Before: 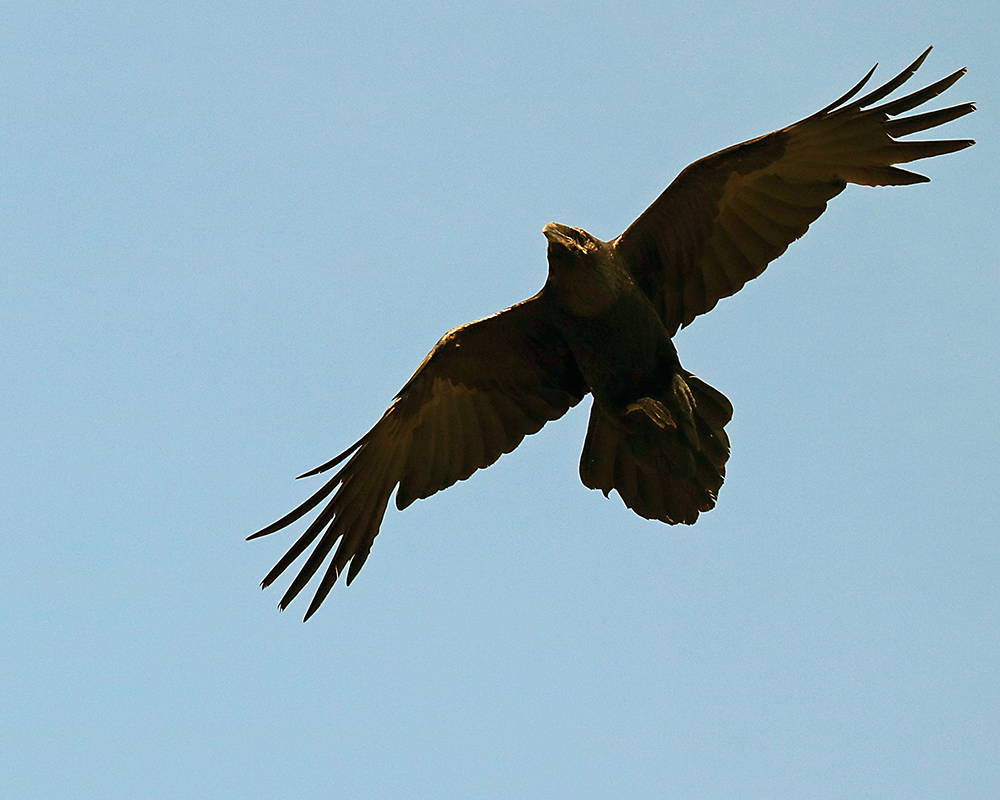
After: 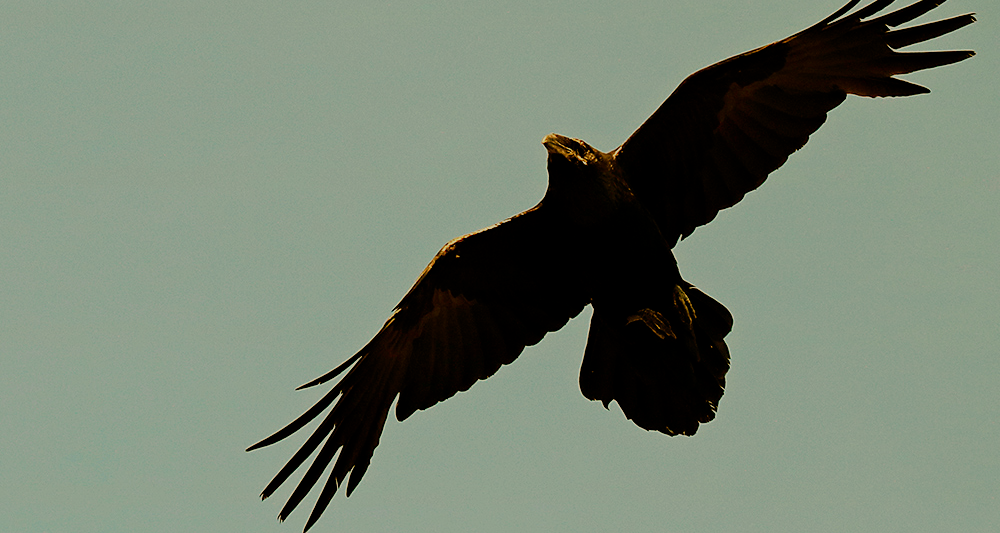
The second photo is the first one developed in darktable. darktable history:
crop: top 11.166%, bottom 22.168%
white balance: red 1.08, blue 0.791
filmic rgb: middle gray luminance 29%, black relative exposure -10.3 EV, white relative exposure 5.5 EV, threshold 6 EV, target black luminance 0%, hardness 3.95, latitude 2.04%, contrast 1.132, highlights saturation mix 5%, shadows ↔ highlights balance 15.11%, add noise in highlights 0, preserve chrominance no, color science v3 (2019), use custom middle-gray values true, iterations of high-quality reconstruction 0, contrast in highlights soft, enable highlight reconstruction true
